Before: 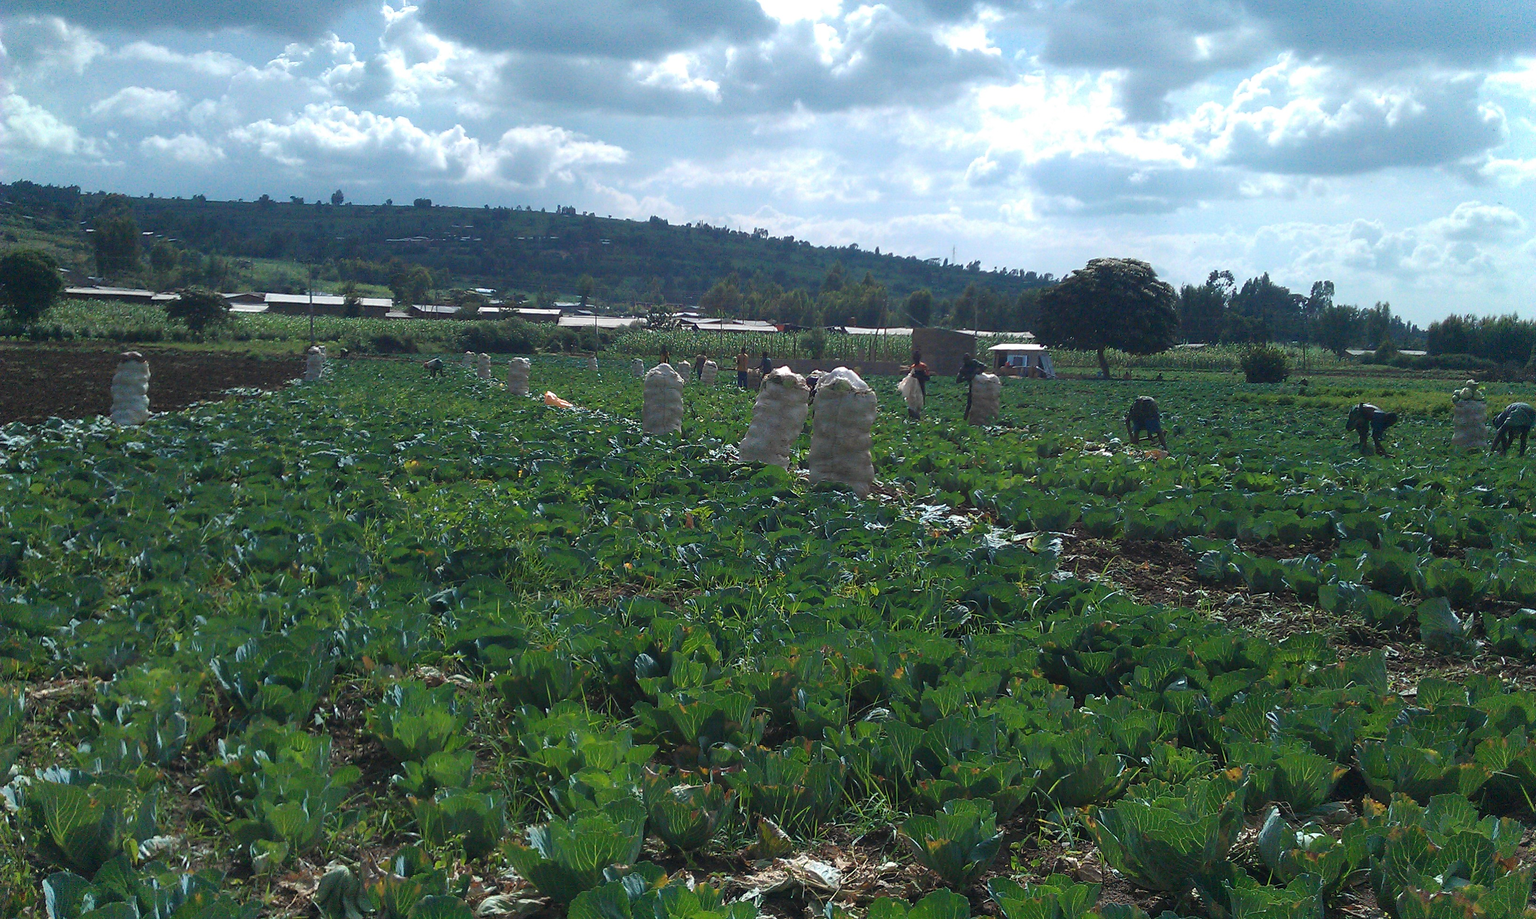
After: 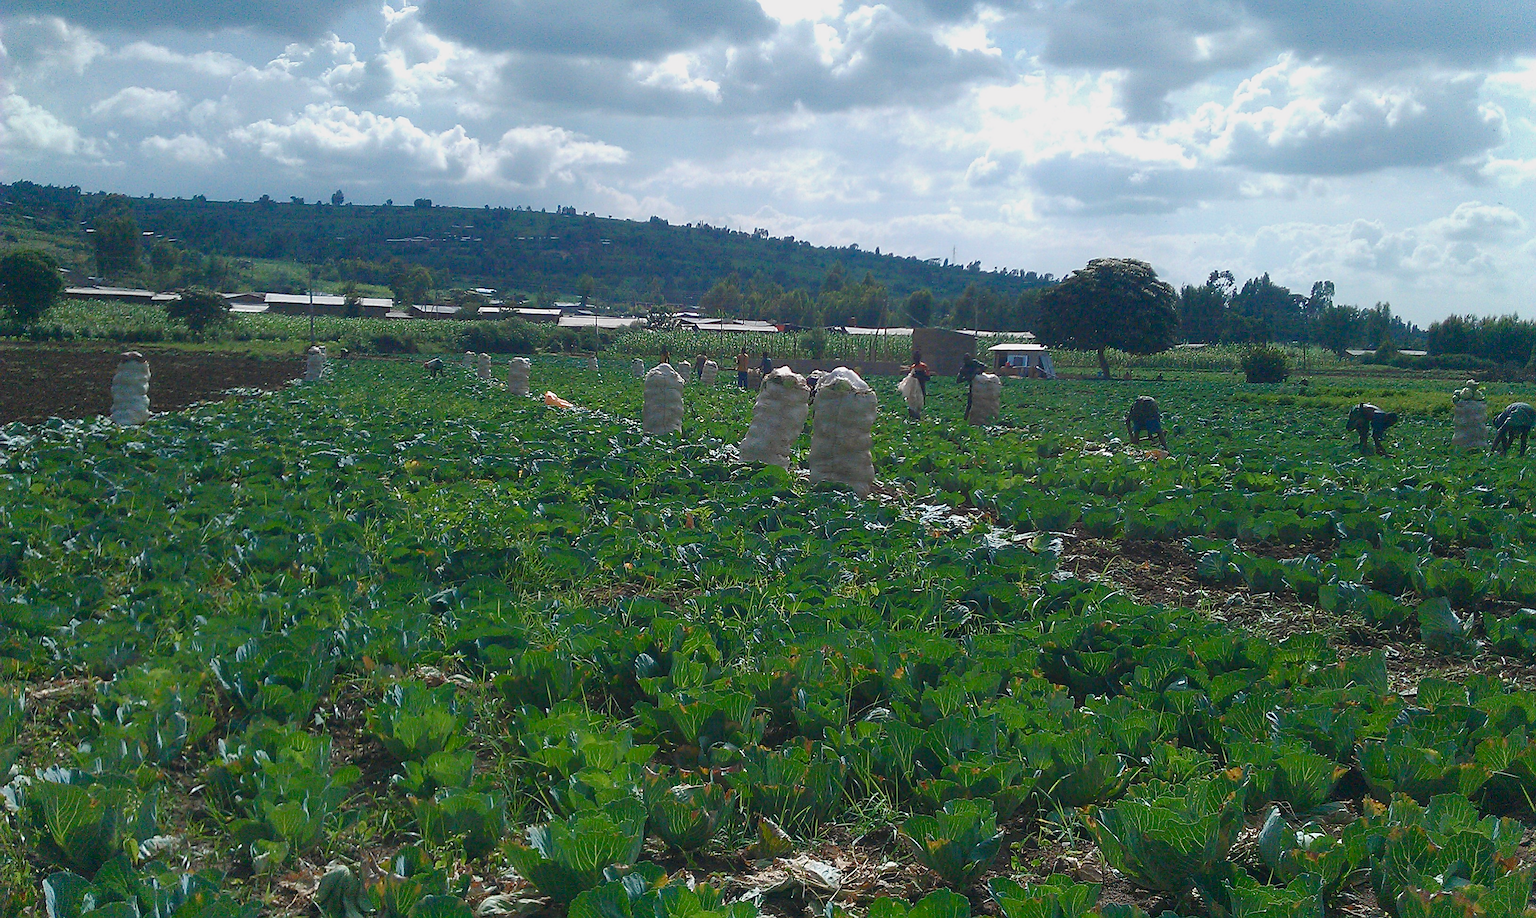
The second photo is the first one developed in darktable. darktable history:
sharpen: on, module defaults
levels: levels [0, 0.498, 1]
color balance rgb: shadows lift › chroma 1%, shadows lift › hue 113°, highlights gain › chroma 0.2%, highlights gain › hue 333°, perceptual saturation grading › global saturation 20%, perceptual saturation grading › highlights -50%, perceptual saturation grading › shadows 25%, contrast -10%
